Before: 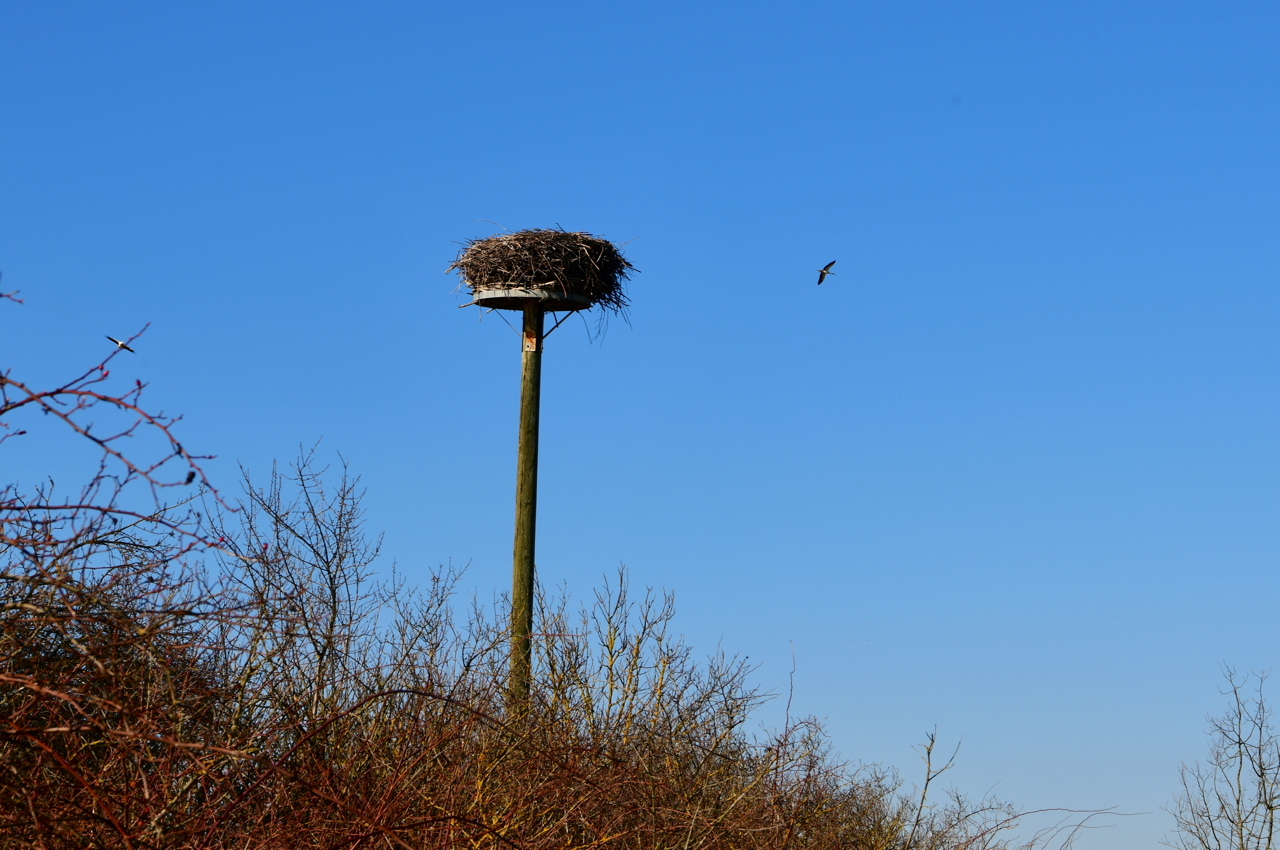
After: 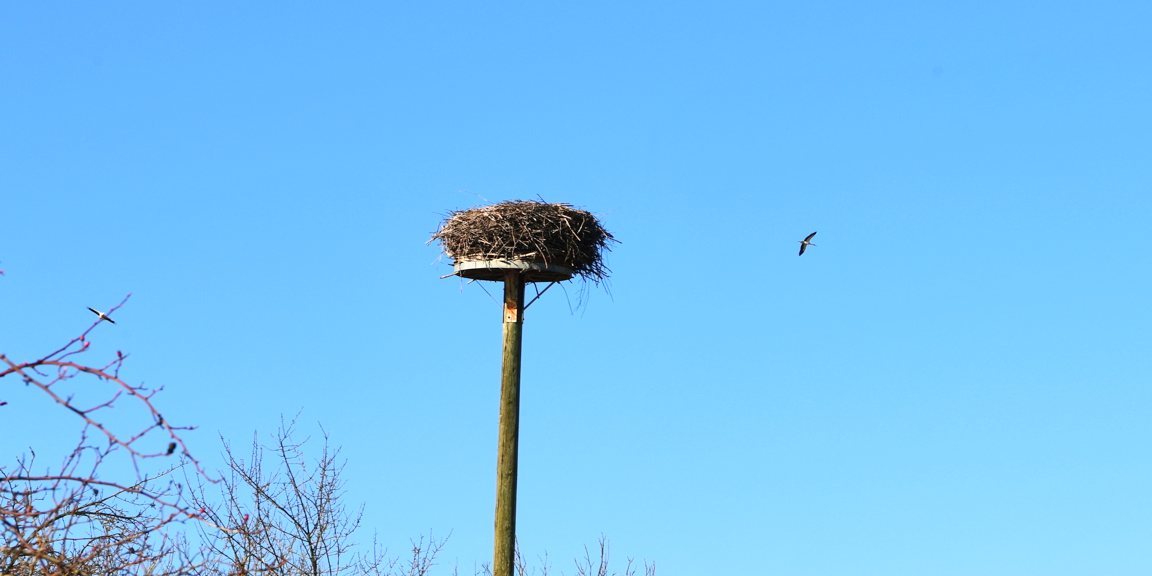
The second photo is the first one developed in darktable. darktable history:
crop: left 1.509%, top 3.452%, right 7.696%, bottom 28.452%
exposure: black level correction 0, exposure 0.7 EV, compensate exposure bias true, compensate highlight preservation false
contrast brightness saturation: brightness 0.15
